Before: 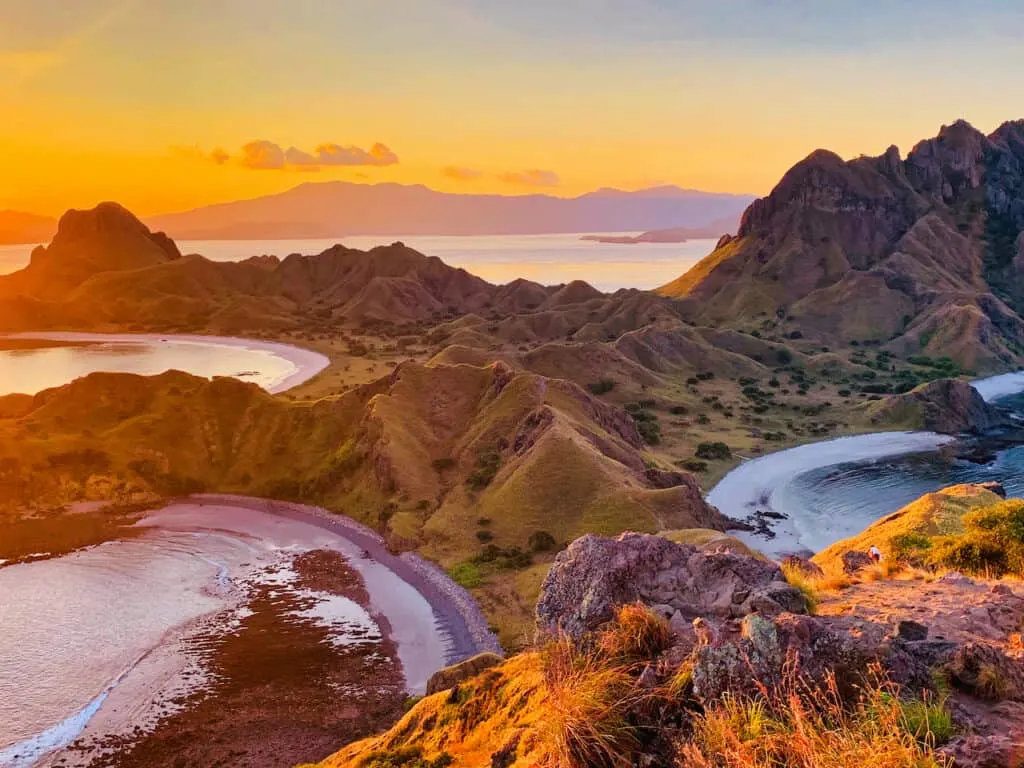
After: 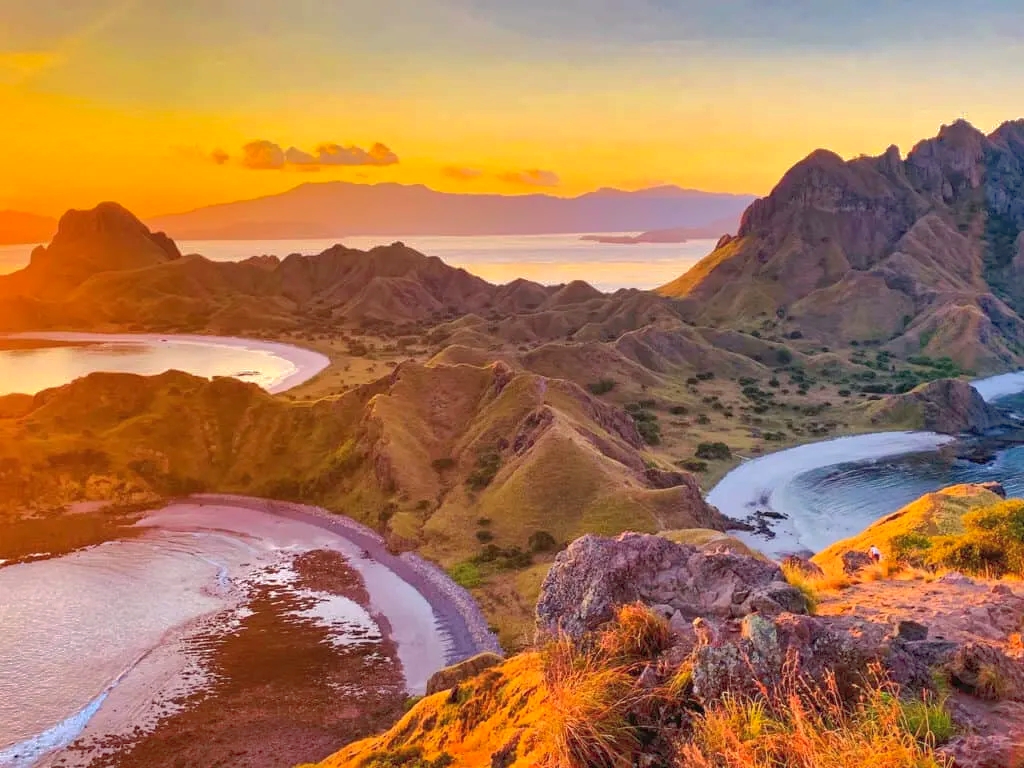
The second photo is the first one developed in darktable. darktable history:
exposure: exposure 0.4 EV, compensate highlight preservation false
shadows and highlights: shadows 60, highlights -60
